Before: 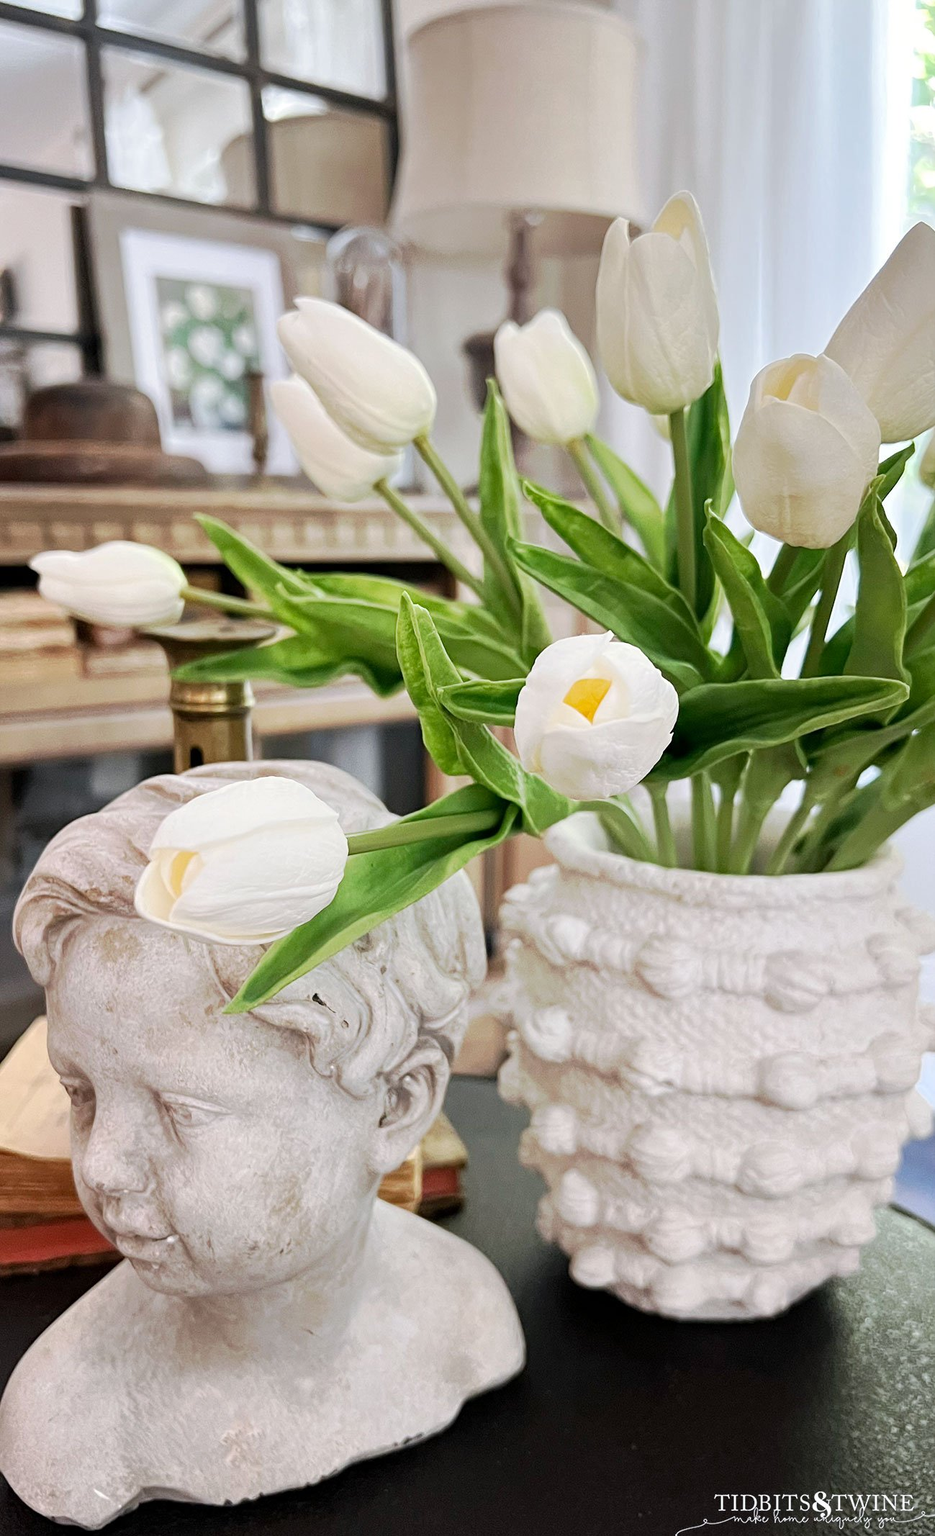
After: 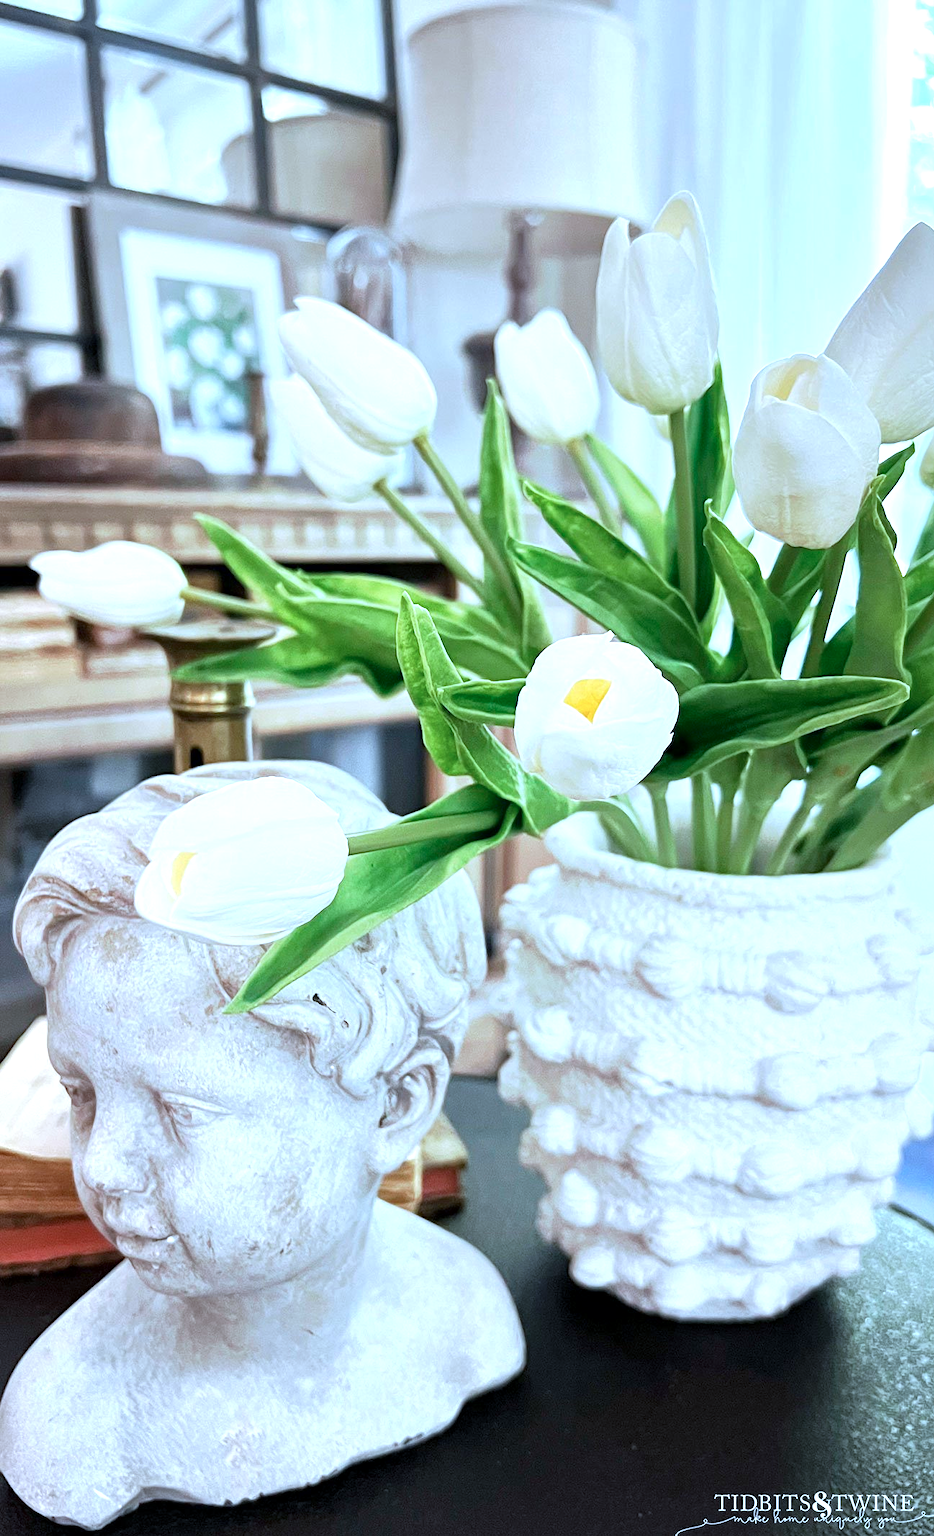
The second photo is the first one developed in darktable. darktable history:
local contrast: mode bilateral grid, contrast 21, coarseness 49, detail 119%, midtone range 0.2
color calibration: gray › normalize channels true, x 0.395, y 0.386, temperature 3710.9 K, gamut compression 0.029
exposure: exposure 0.607 EV, compensate exposure bias true, compensate highlight preservation false
